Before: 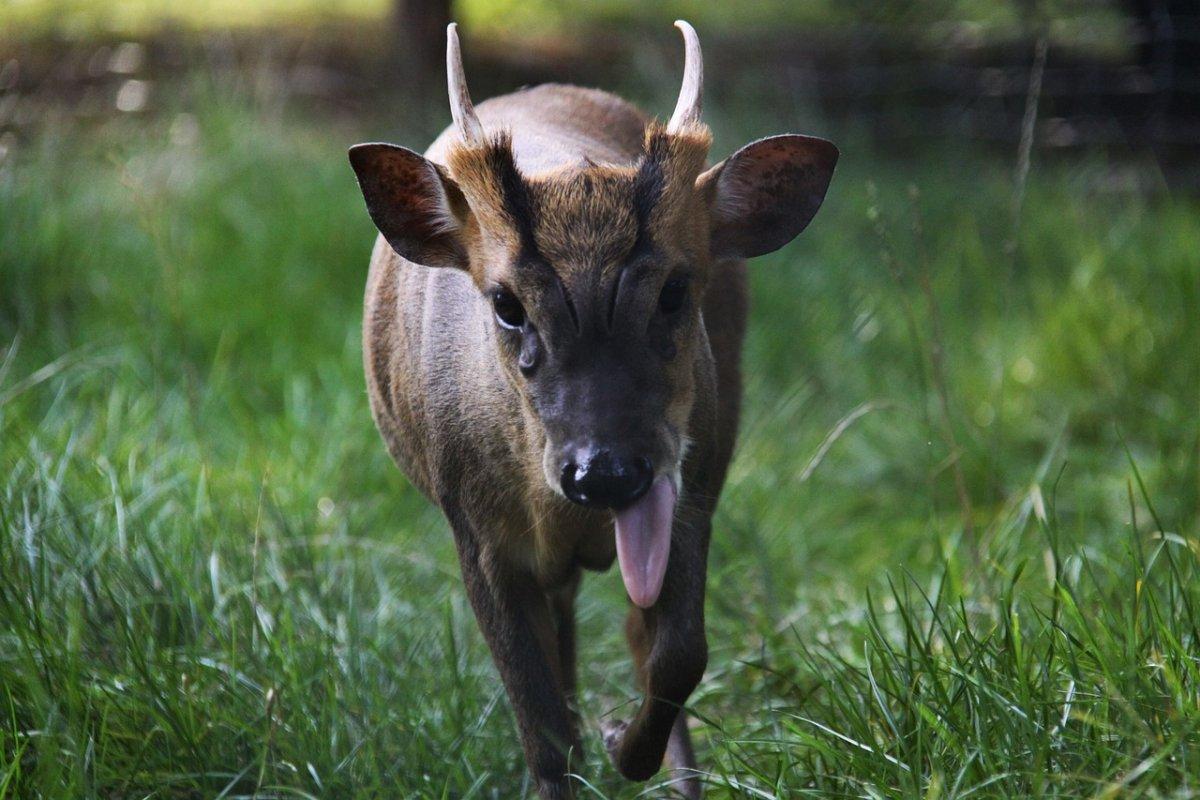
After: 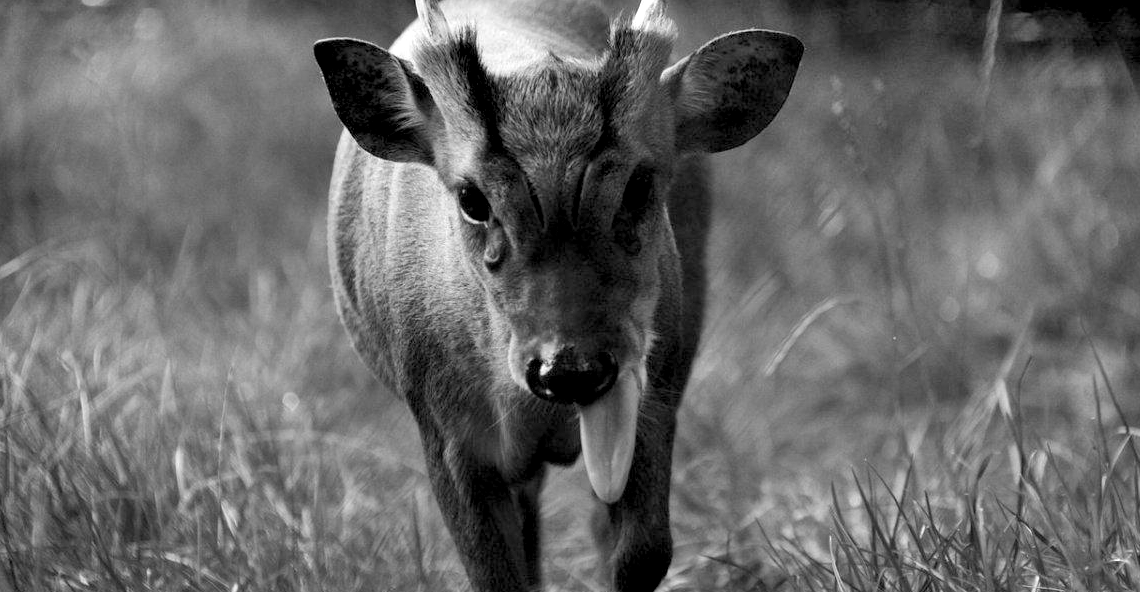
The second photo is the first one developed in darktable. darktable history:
white balance: red 0.974, blue 1.044
shadows and highlights: shadows 49, highlights -41, soften with gaussian
crop and rotate: left 2.991%, top 13.302%, right 1.981%, bottom 12.636%
monochrome: on, module defaults
rgb levels: levels [[0.01, 0.419, 0.839], [0, 0.5, 1], [0, 0.5, 1]]
